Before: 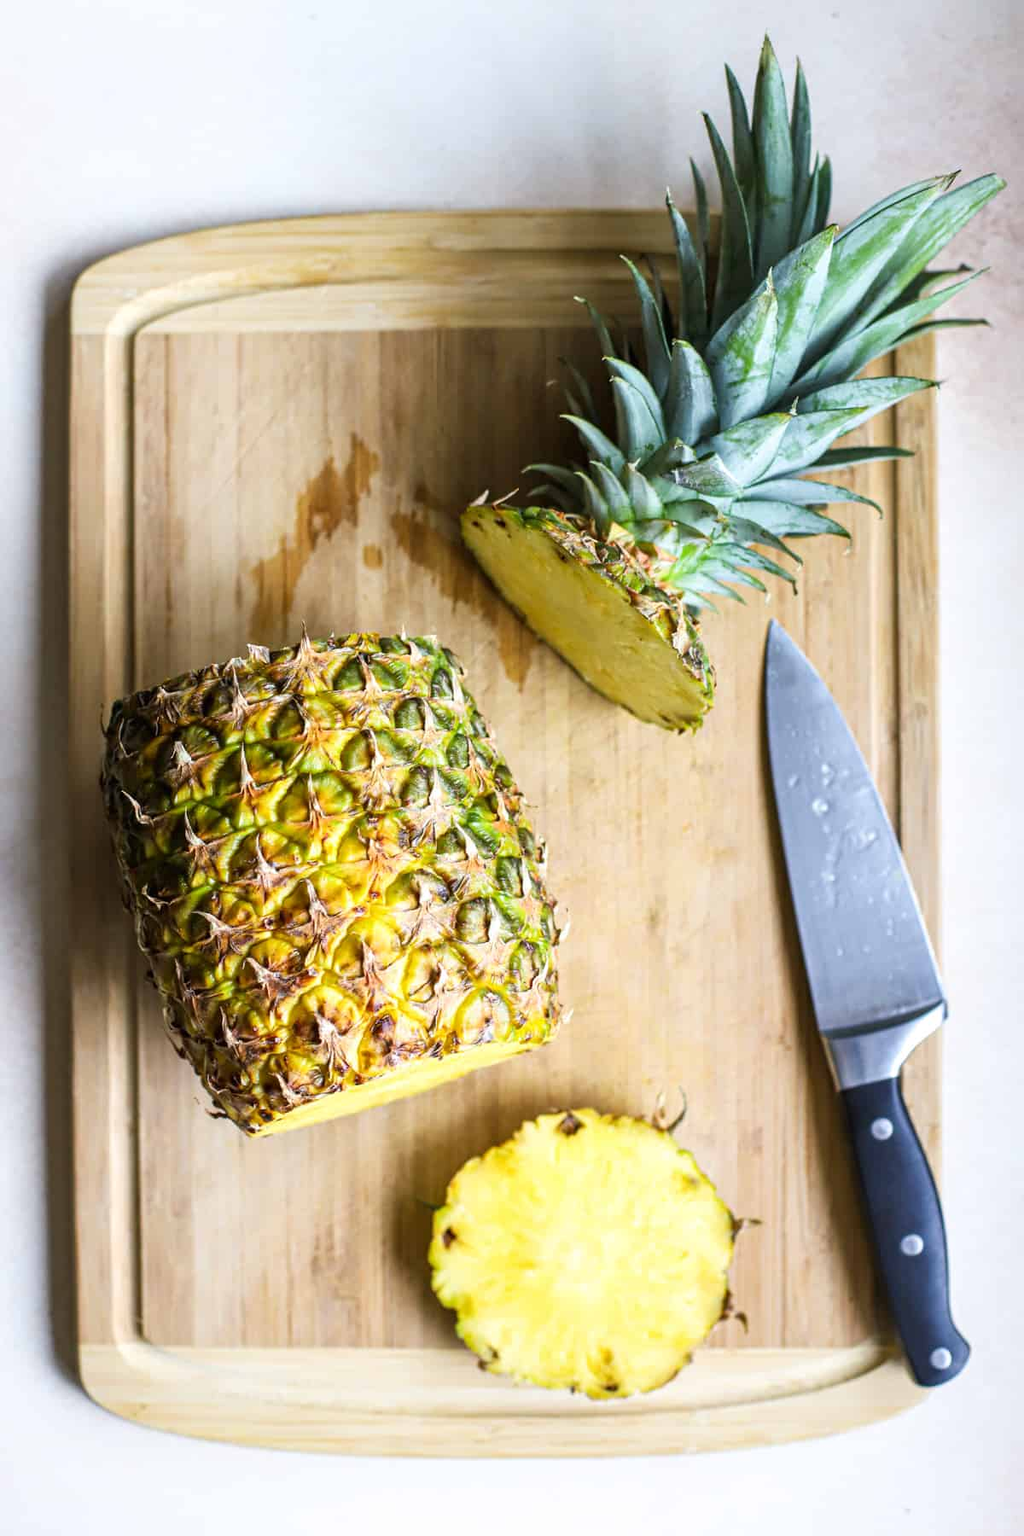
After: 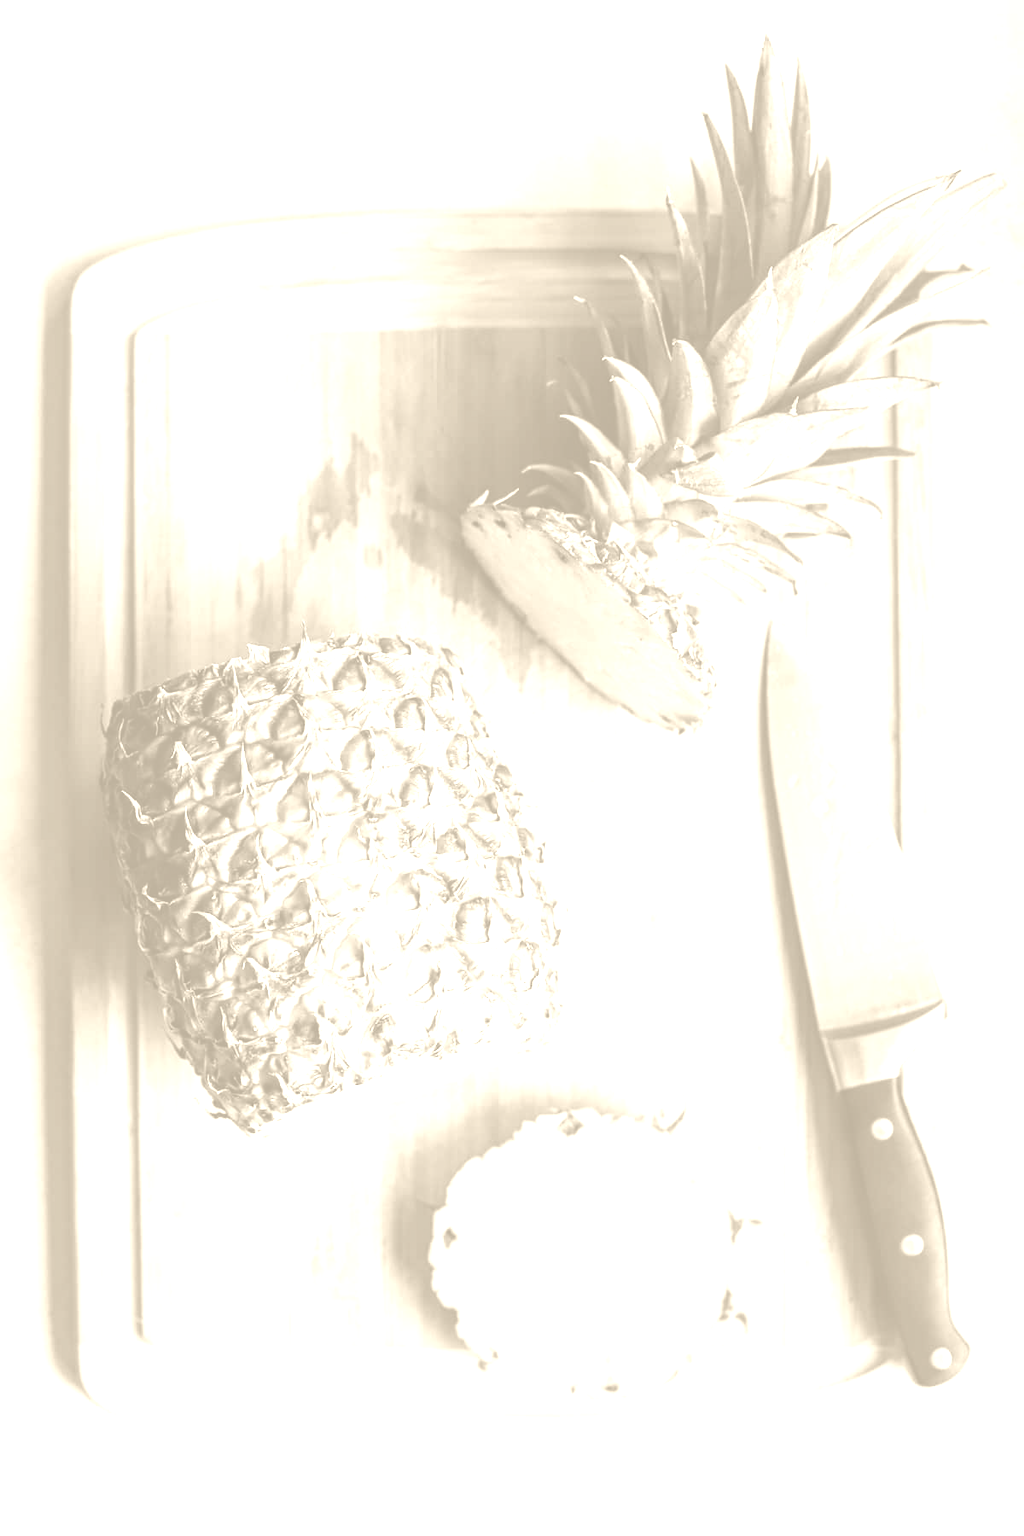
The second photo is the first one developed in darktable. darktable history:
colorize: hue 36°, saturation 71%, lightness 80.79%
color balance: lift [1.016, 0.983, 1, 1.017], gamma [0.958, 1, 1, 1], gain [0.981, 1.007, 0.993, 1.002], input saturation 118.26%, contrast 13.43%, contrast fulcrum 21.62%, output saturation 82.76%
